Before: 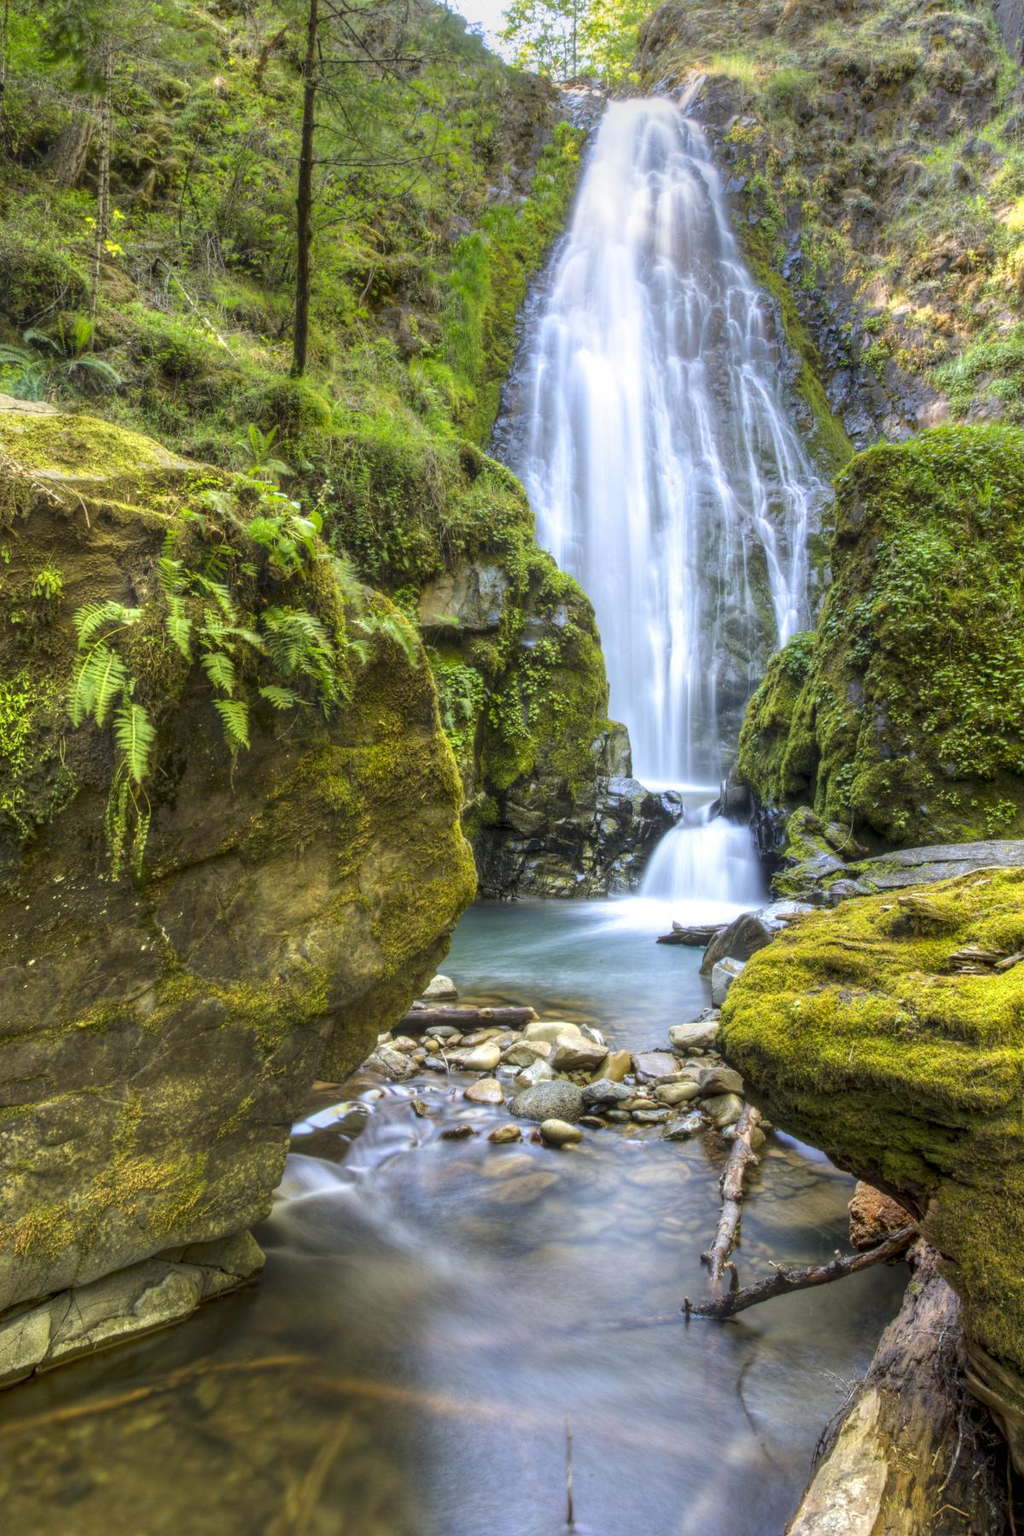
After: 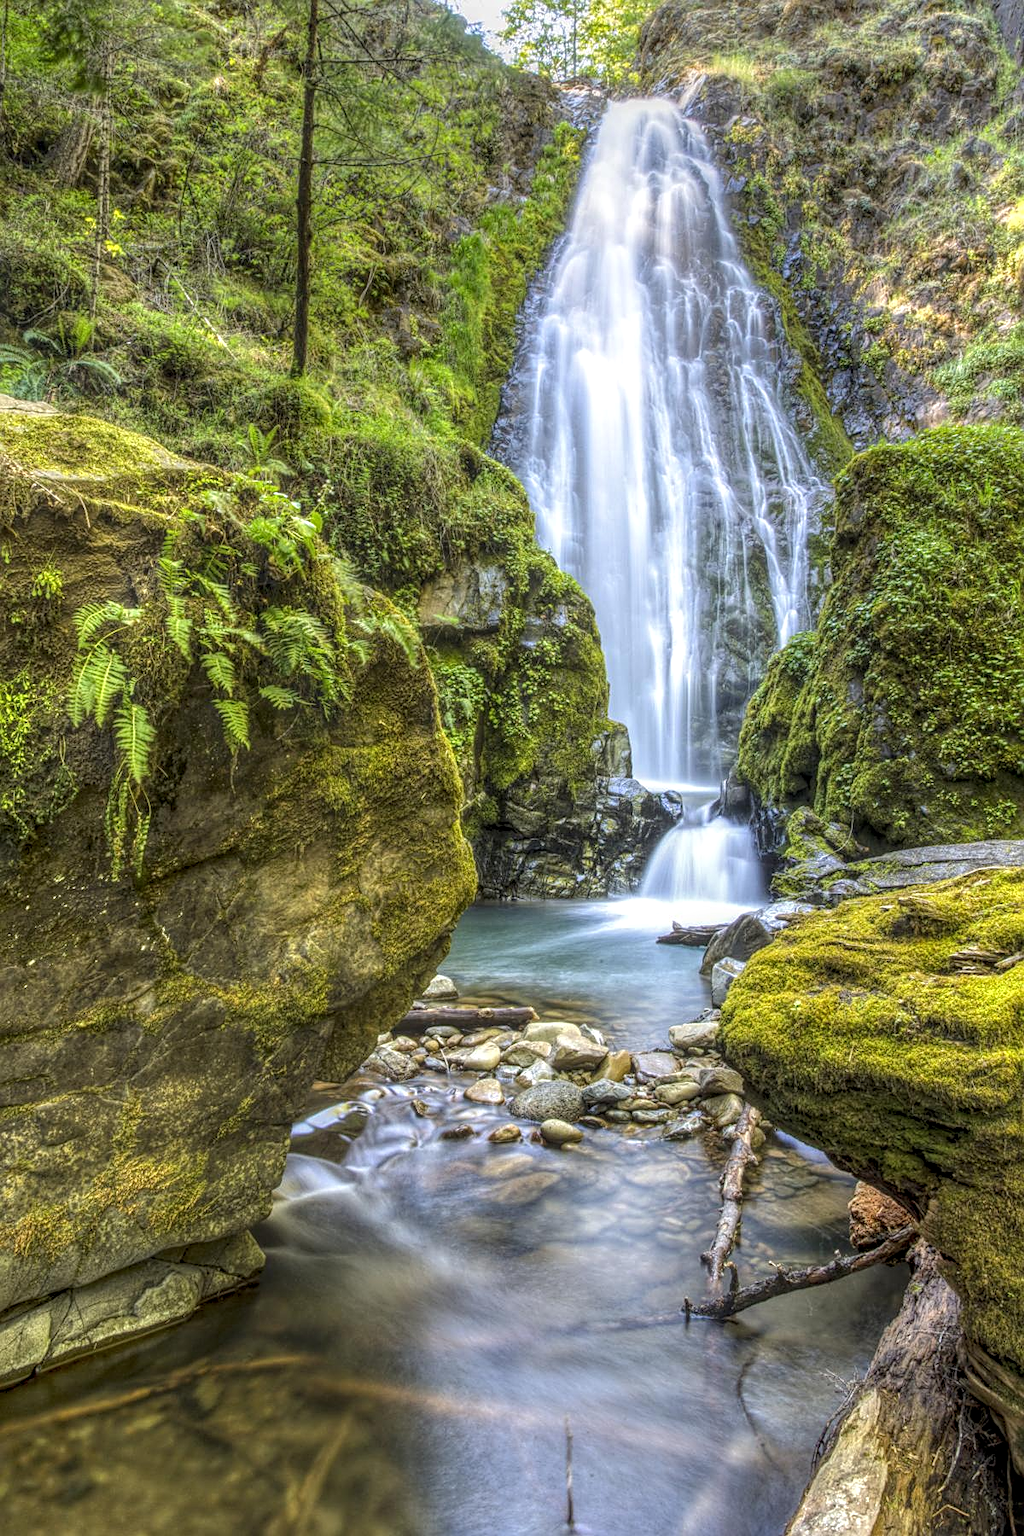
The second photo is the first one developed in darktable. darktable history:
local contrast: highlights 74%, shadows 55%, detail 176%, midtone range 0.207
sharpen: on, module defaults
